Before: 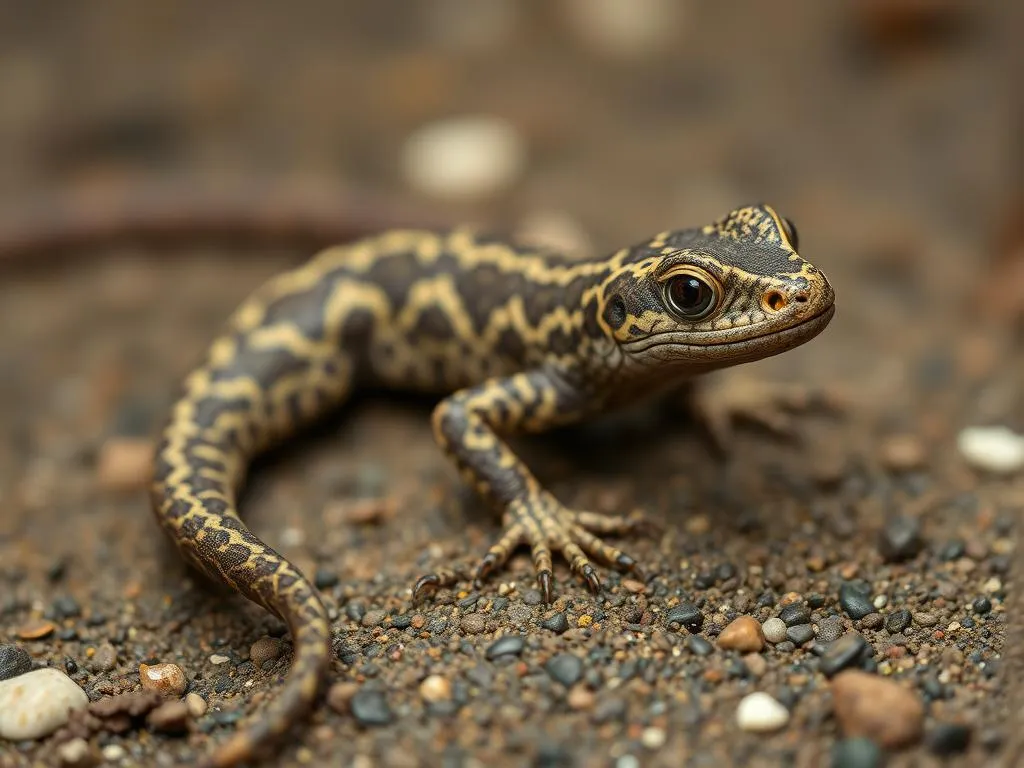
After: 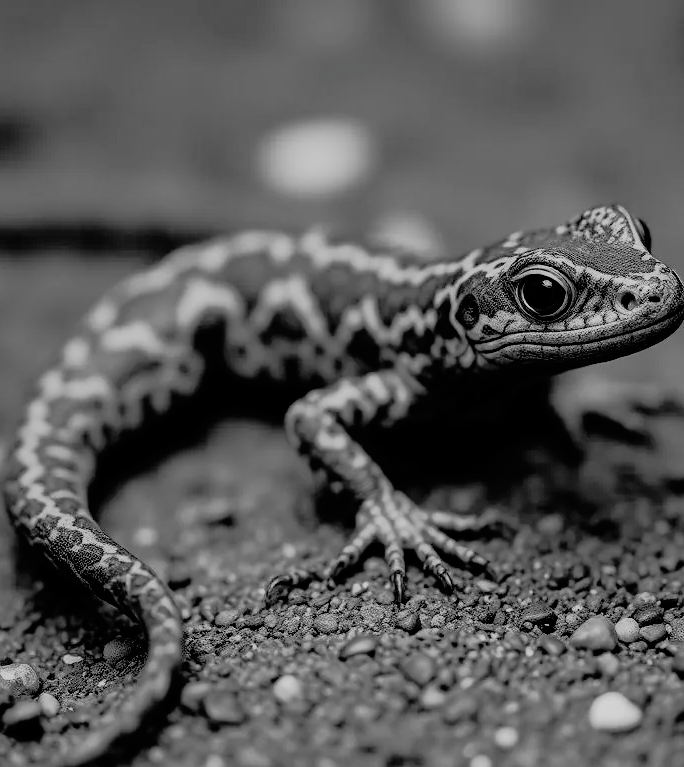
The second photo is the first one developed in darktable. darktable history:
crop and rotate: left 14.437%, right 18.67%
tone curve: curves: ch0 [(0, 0) (0.058, 0.027) (0.214, 0.183) (0.304, 0.288) (0.522, 0.549) (0.658, 0.7) (0.741, 0.775) (0.844, 0.866) (0.986, 0.957)]; ch1 [(0, 0) (0.172, 0.123) (0.312, 0.296) (0.437, 0.429) (0.471, 0.469) (0.502, 0.5) (0.513, 0.515) (0.572, 0.603) (0.617, 0.653) (0.68, 0.724) (0.889, 0.924) (1, 1)]; ch2 [(0, 0) (0.411, 0.424) (0.489, 0.49) (0.502, 0.5) (0.517, 0.519) (0.549, 0.578) (0.604, 0.628) (0.693, 0.686) (1, 1)], preserve colors none
color calibration: output gray [0.21, 0.42, 0.37, 0], illuminant same as pipeline (D50), adaptation none (bypass), x 0.331, y 0.334, temperature 5021.54 K, saturation algorithm version 1 (2020)
filmic rgb: black relative exposure -8 EV, white relative exposure 4.01 EV, hardness 4.16, contrast 0.929, color science v4 (2020)
shadows and highlights: shadows 10.47, white point adjustment 0.915, highlights -38.56
tone equalizer: -8 EV -1.82 EV, -7 EV -1.15 EV, -6 EV -1.62 EV, edges refinement/feathering 500, mask exposure compensation -1.57 EV, preserve details no
